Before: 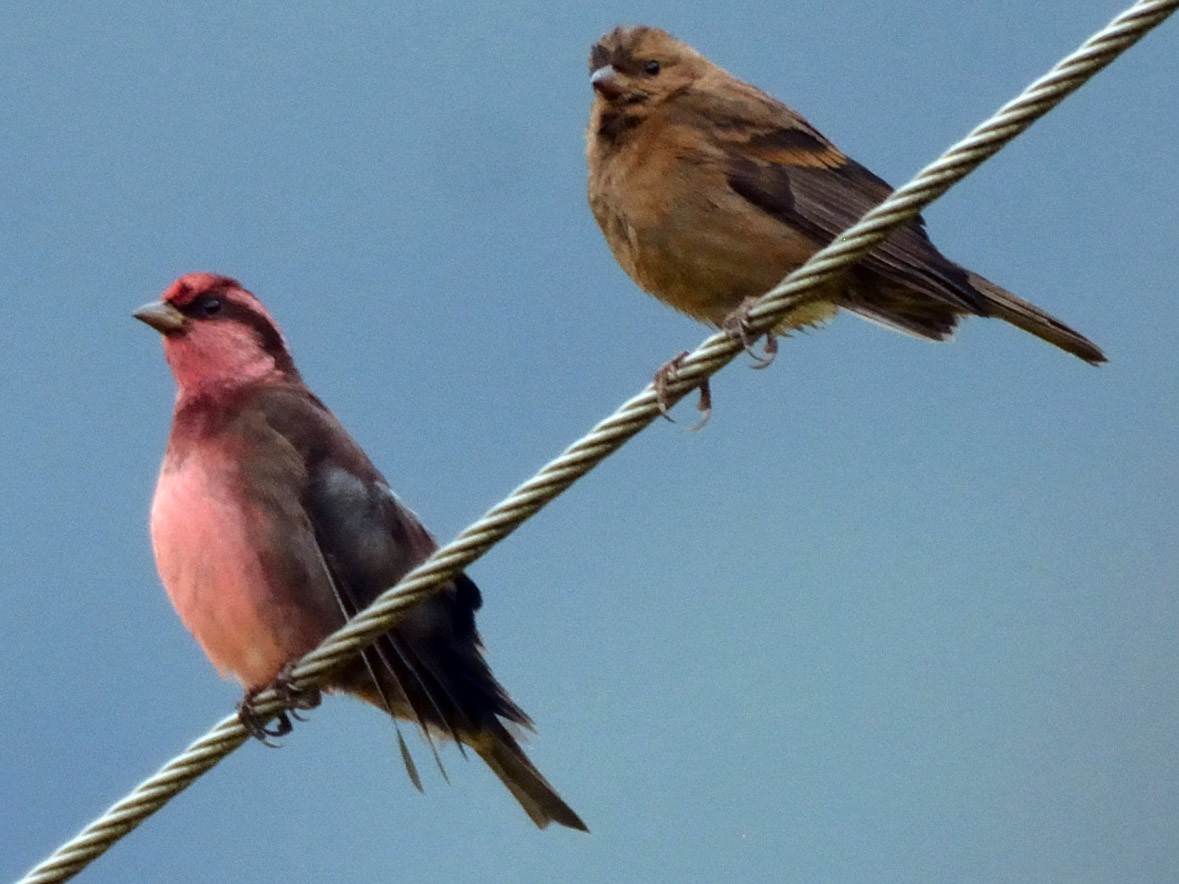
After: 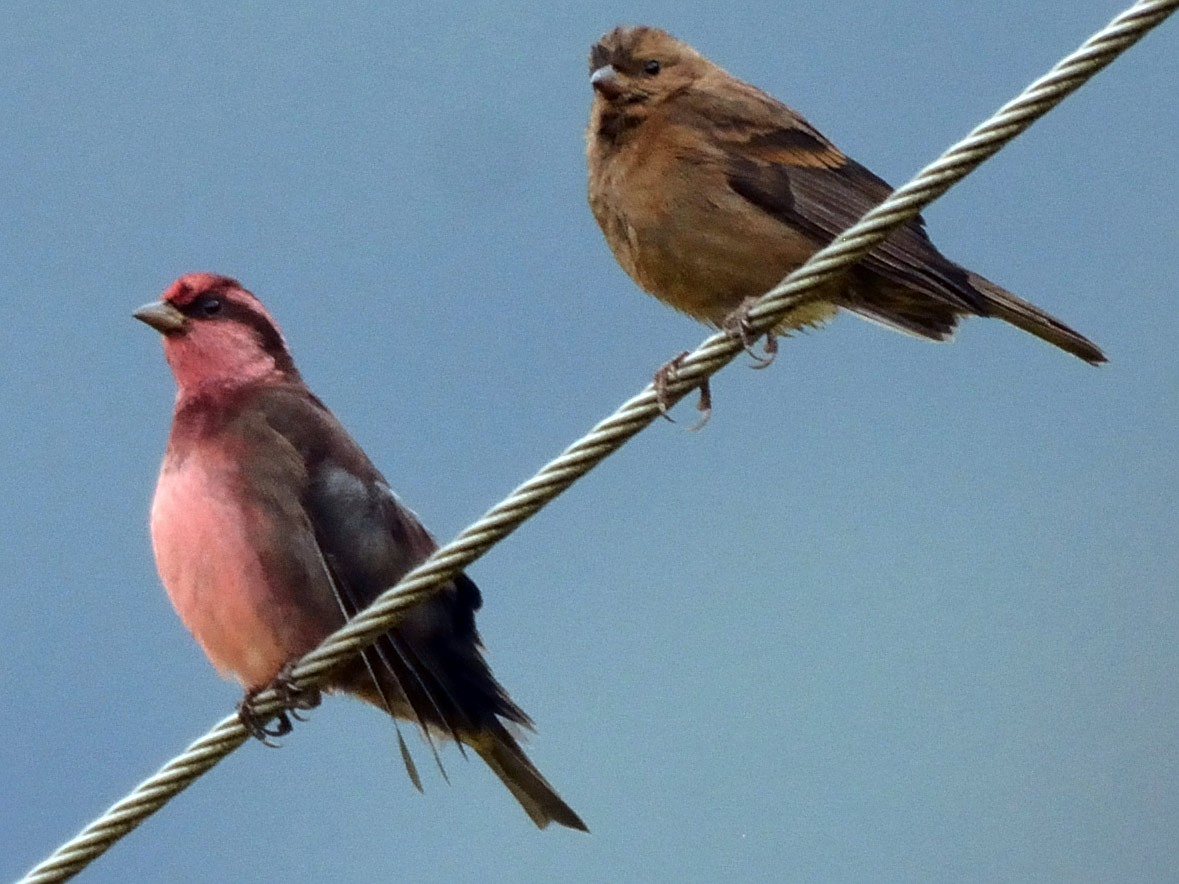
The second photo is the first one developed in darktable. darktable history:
soften: size 10%, saturation 50%, brightness 0.2 EV, mix 10%
sharpen: on, module defaults
